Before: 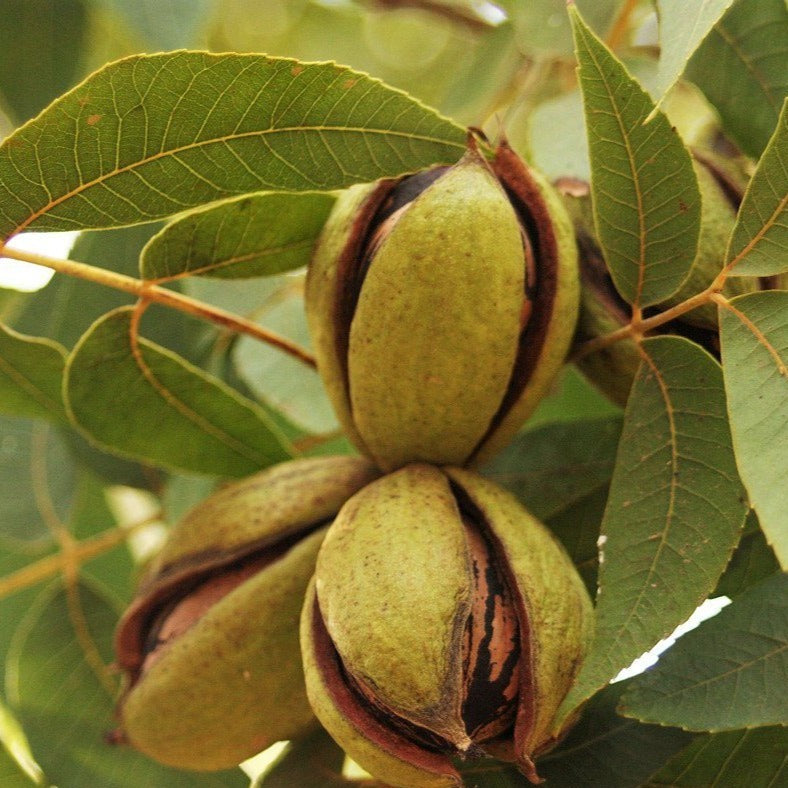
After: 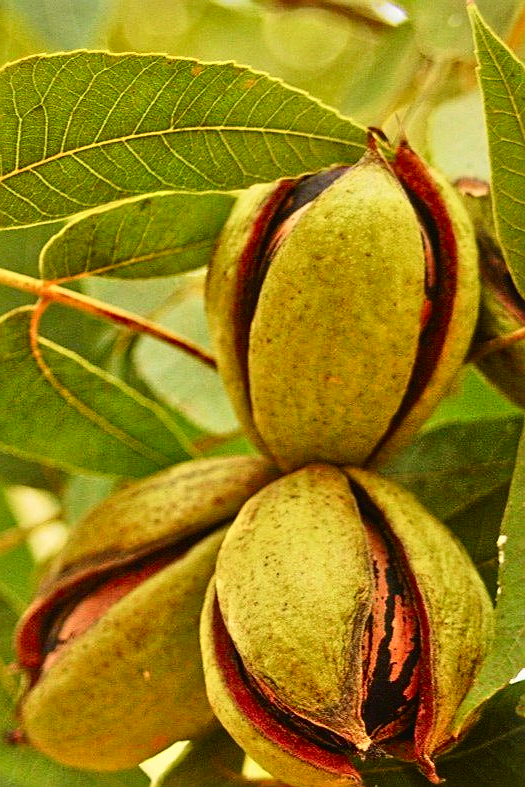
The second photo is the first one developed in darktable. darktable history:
sharpen: on, module defaults
tone curve: curves: ch0 [(0, 0.028) (0.037, 0.05) (0.123, 0.114) (0.19, 0.176) (0.269, 0.27) (0.48, 0.57) (0.595, 0.695) (0.718, 0.823) (0.855, 0.913) (1, 0.982)]; ch1 [(0, 0) (0.243, 0.245) (0.422, 0.415) (0.493, 0.495) (0.508, 0.506) (0.536, 0.538) (0.569, 0.58) (0.611, 0.644) (0.769, 0.807) (1, 1)]; ch2 [(0, 0) (0.249, 0.216) (0.349, 0.321) (0.424, 0.442) (0.476, 0.483) (0.498, 0.499) (0.517, 0.519) (0.532, 0.547) (0.569, 0.608) (0.614, 0.661) (0.706, 0.75) (0.808, 0.809) (0.991, 0.968)], color space Lab, independent channels, preserve colors none
tone equalizer: -7 EV 0.146 EV, -6 EV 0.581 EV, -5 EV 1.12 EV, -4 EV 1.31 EV, -3 EV 1.14 EV, -2 EV 0.6 EV, -1 EV 0.151 EV
contrast brightness saturation: contrast 0.07, brightness -0.139, saturation 0.114
crop and rotate: left 12.763%, right 20.49%
